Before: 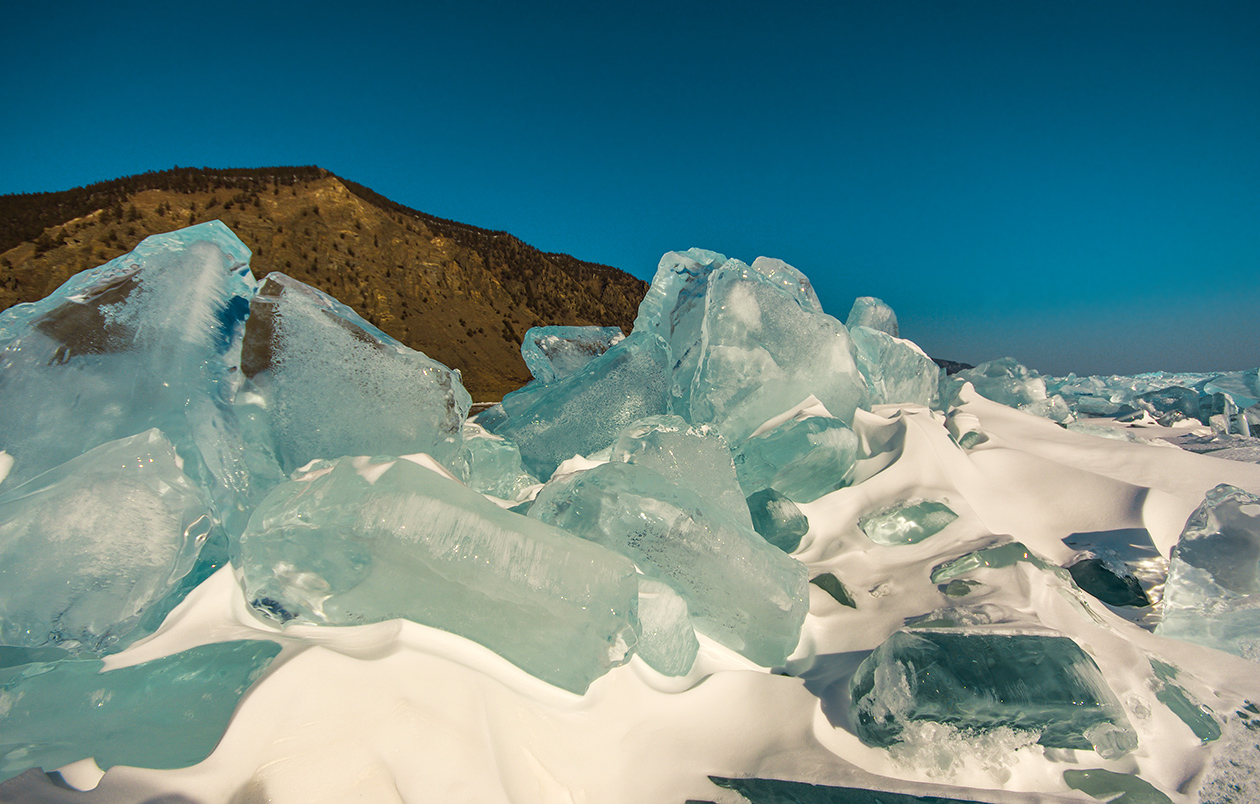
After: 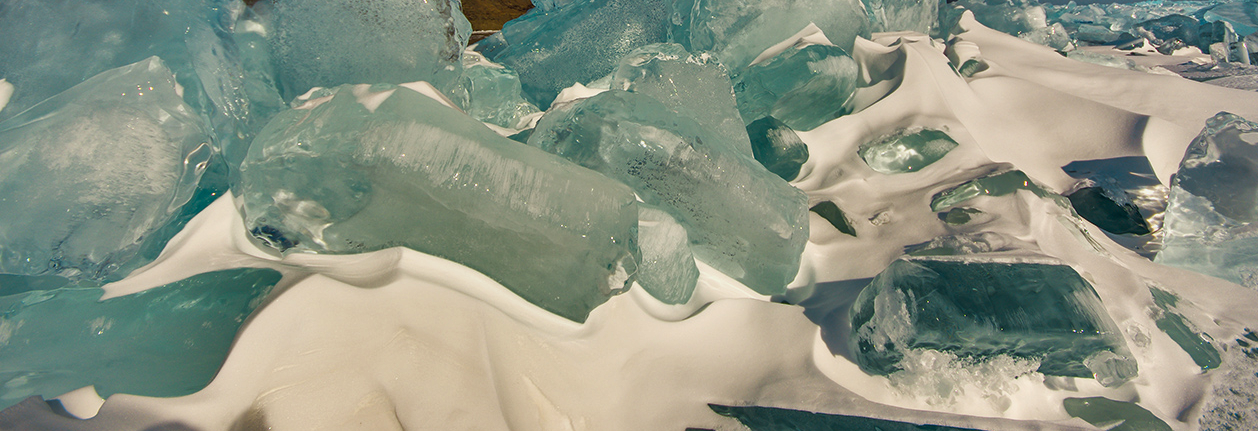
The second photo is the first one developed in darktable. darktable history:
crop and rotate: top 46.338%, right 0.099%
shadows and highlights: white point adjustment -3.6, highlights -63.7, soften with gaussian
